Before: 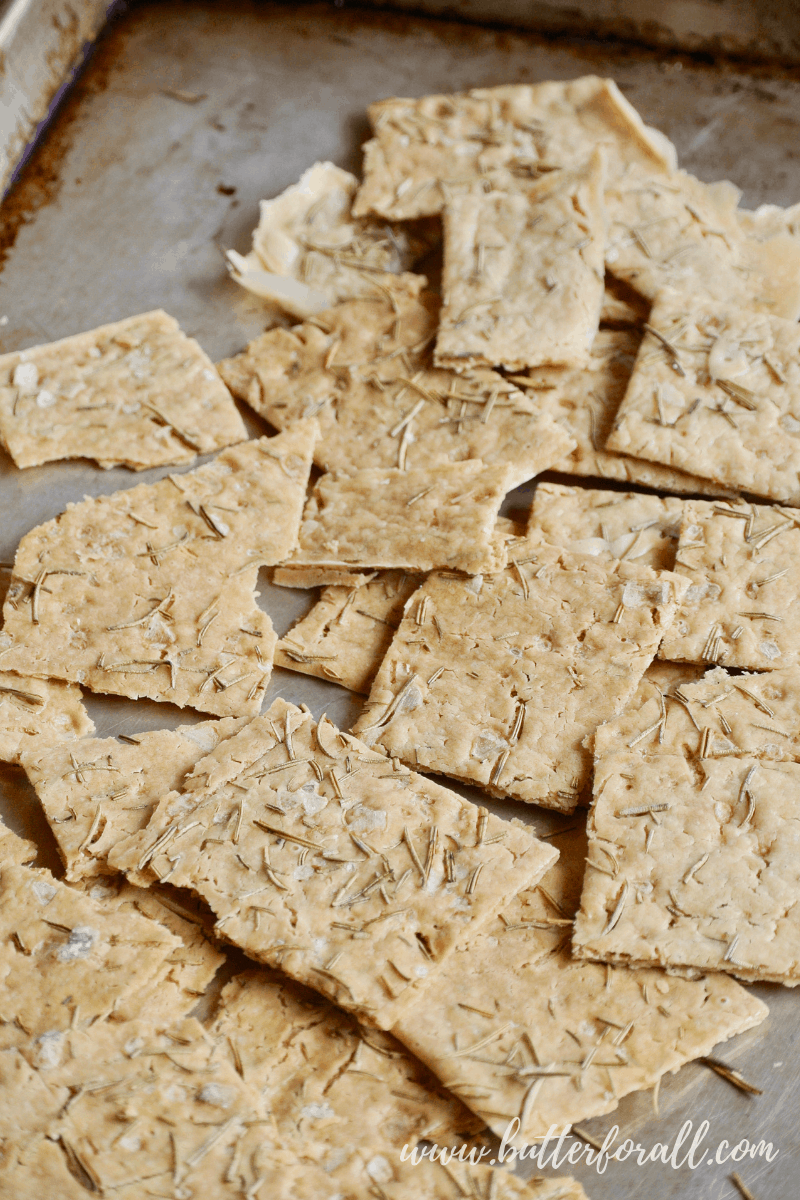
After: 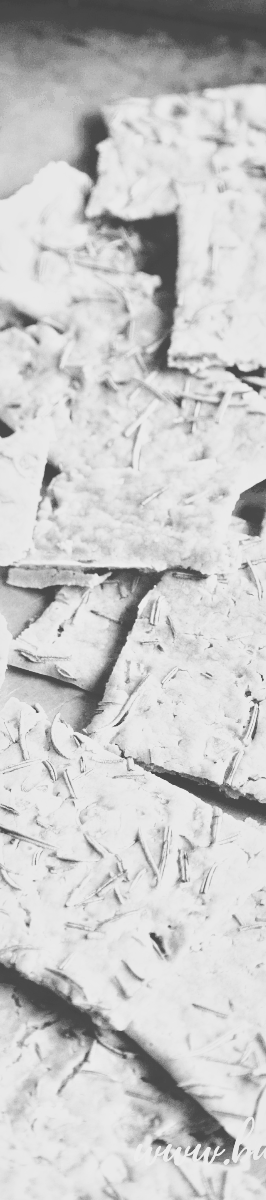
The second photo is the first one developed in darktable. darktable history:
vibrance: vibrance 100%
crop: left 33.36%, right 33.36%
tone curve: curves: ch0 [(0, 0) (0.003, 0.279) (0.011, 0.287) (0.025, 0.295) (0.044, 0.304) (0.069, 0.316) (0.1, 0.319) (0.136, 0.316) (0.177, 0.32) (0.224, 0.359) (0.277, 0.421) (0.335, 0.511) (0.399, 0.639) (0.468, 0.734) (0.543, 0.827) (0.623, 0.89) (0.709, 0.944) (0.801, 0.965) (0.898, 0.968) (1, 1)], preserve colors none
monochrome: a 73.58, b 64.21
